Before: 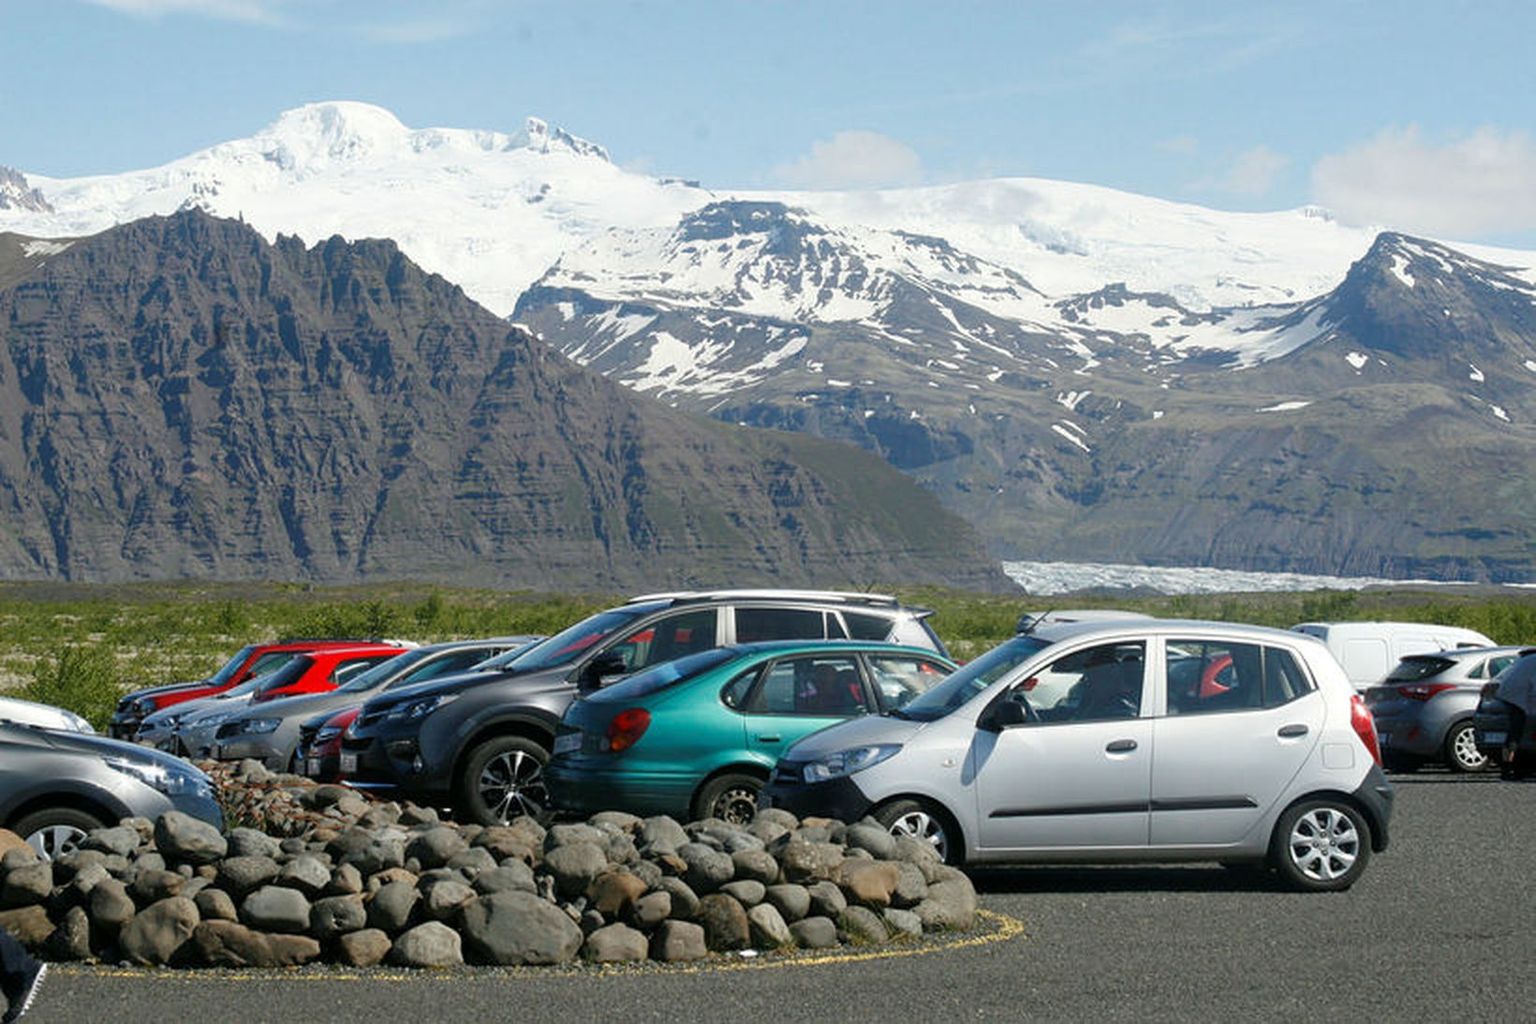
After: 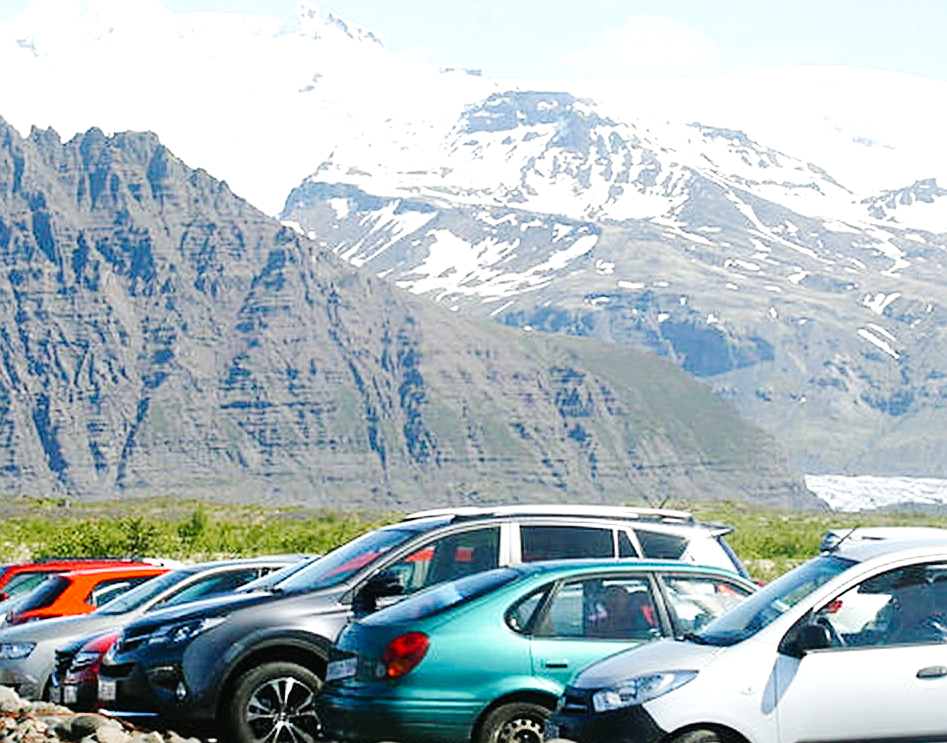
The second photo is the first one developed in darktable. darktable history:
tone curve: curves: ch0 [(0, 0.014) (0.12, 0.096) (0.386, 0.49) (0.54, 0.684) (0.751, 0.855) (0.89, 0.943) (0.998, 0.989)]; ch1 [(0, 0) (0.133, 0.099) (0.437, 0.41) (0.5, 0.5) (0.517, 0.536) (0.548, 0.575) (0.582, 0.639) (0.627, 0.692) (0.836, 0.868) (1, 1)]; ch2 [(0, 0) (0.374, 0.341) (0.456, 0.443) (0.478, 0.49) (0.501, 0.5) (0.528, 0.538) (0.55, 0.6) (0.572, 0.633) (0.702, 0.775) (1, 1)], preserve colors none
sharpen: amount 0.498
exposure: exposure 0.77 EV, compensate highlight preservation false
crop: left 16.187%, top 11.415%, right 26.024%, bottom 20.607%
